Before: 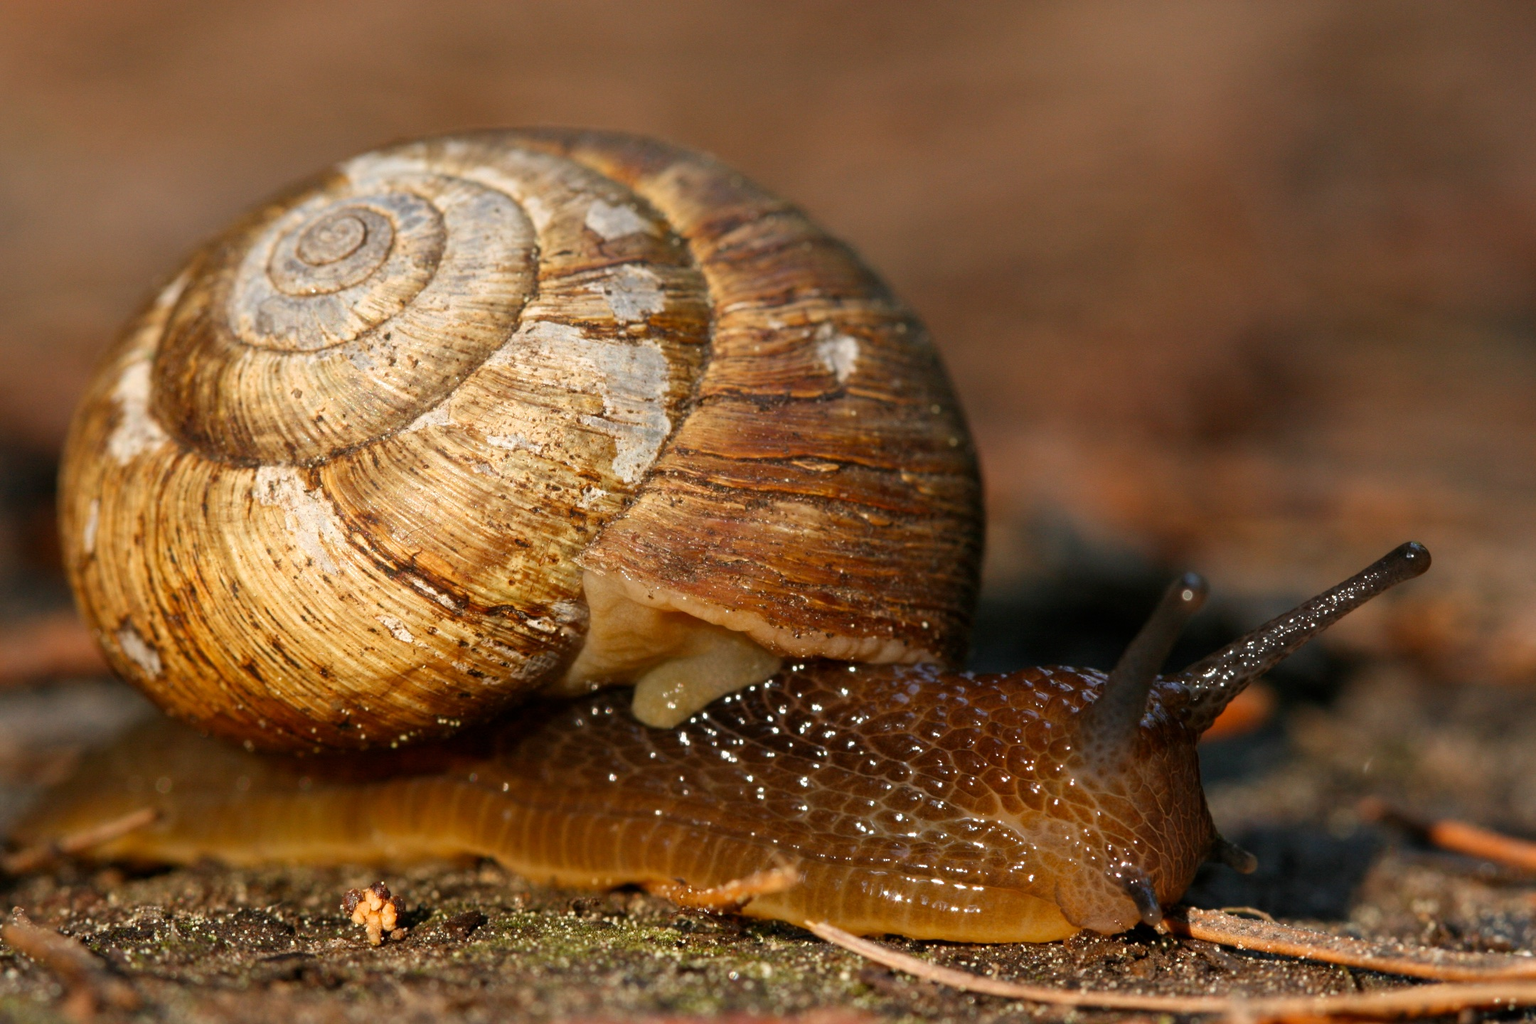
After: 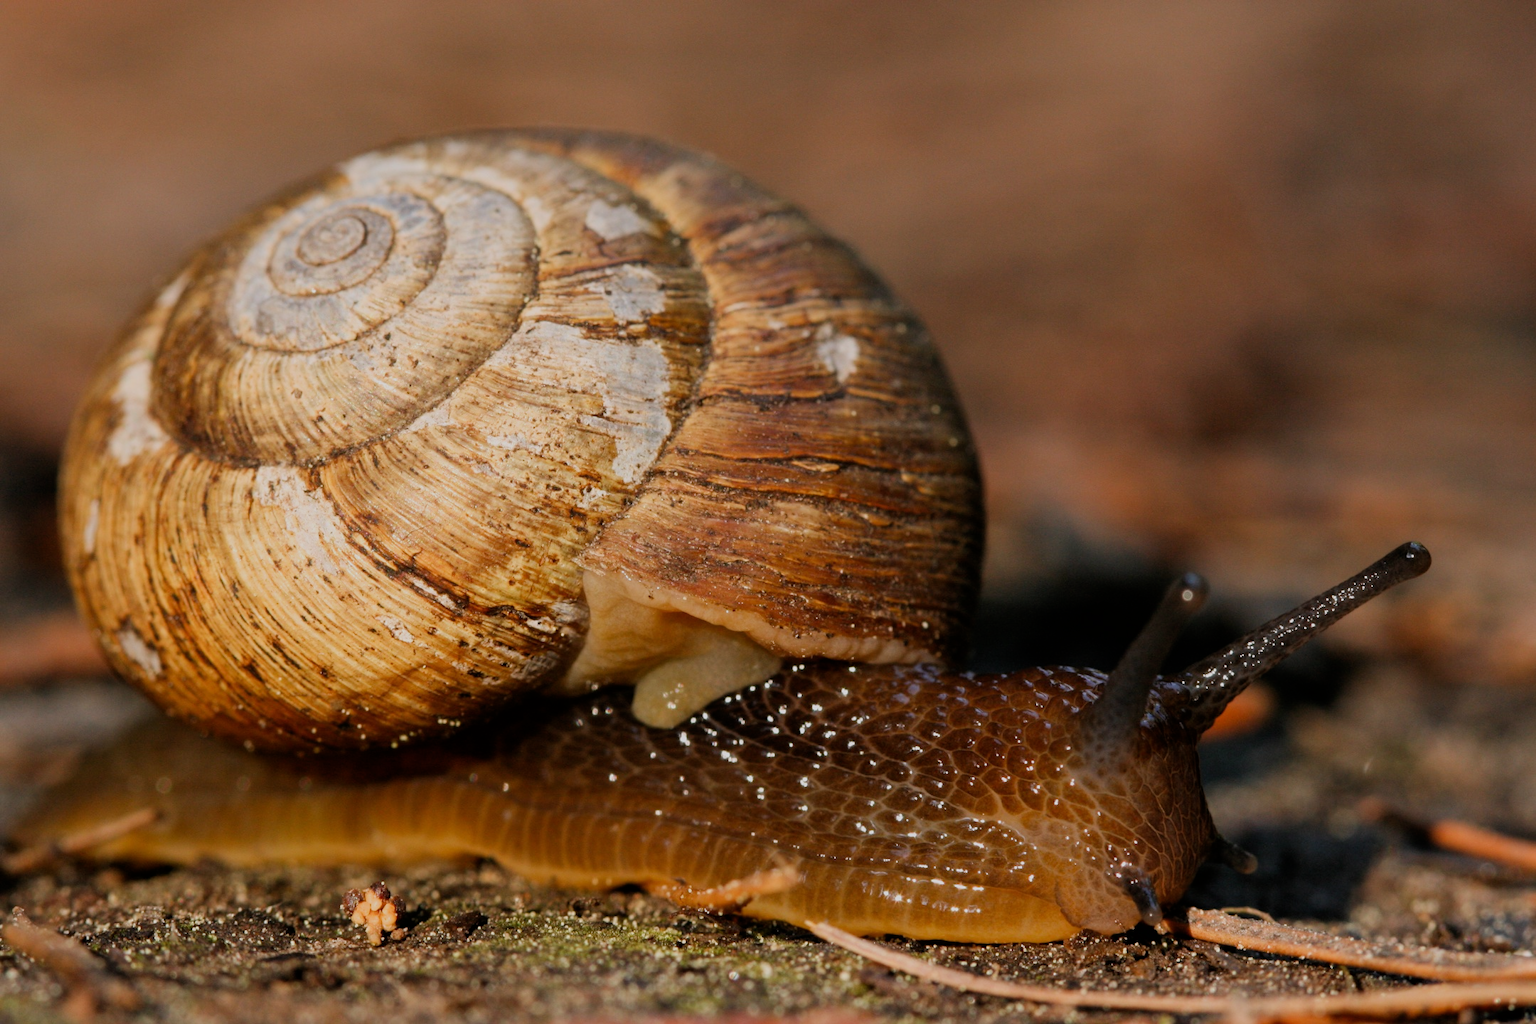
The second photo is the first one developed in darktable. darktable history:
white balance: red 1.009, blue 1.027
filmic rgb: black relative exposure -16 EV, white relative exposure 6.92 EV, hardness 4.7
